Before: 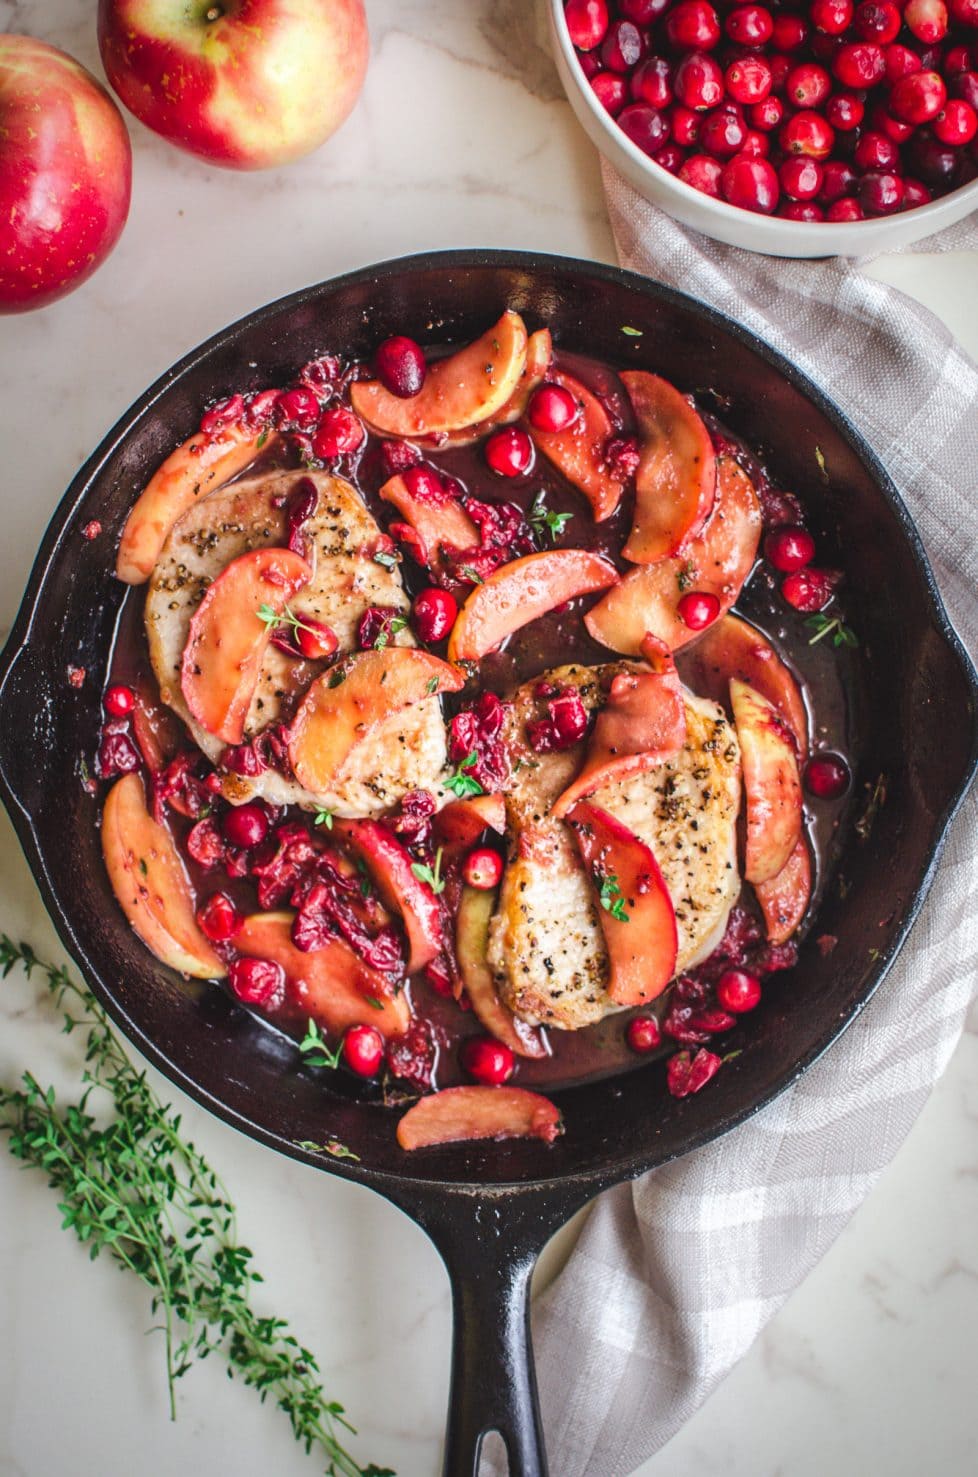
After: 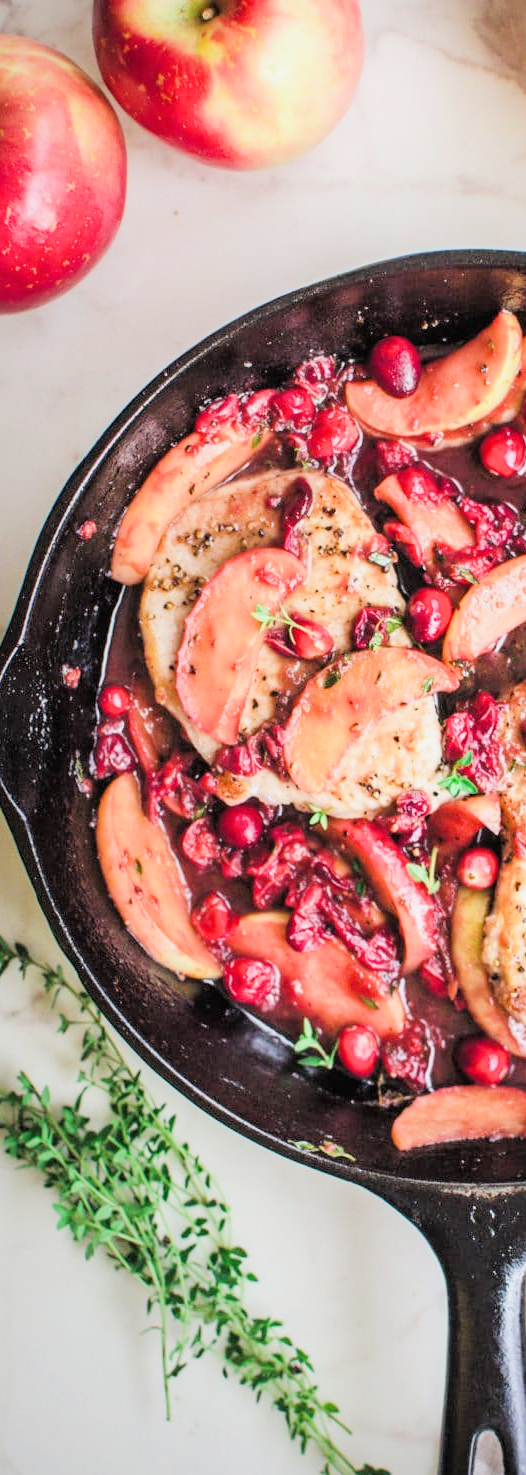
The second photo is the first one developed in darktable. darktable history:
crop: left 0.587%, right 45.588%, bottom 0.086%
exposure: black level correction 0, exposure 1.2 EV, compensate highlight preservation false
filmic rgb: black relative exposure -4.38 EV, white relative exposure 4.56 EV, hardness 2.37, contrast 1.05
